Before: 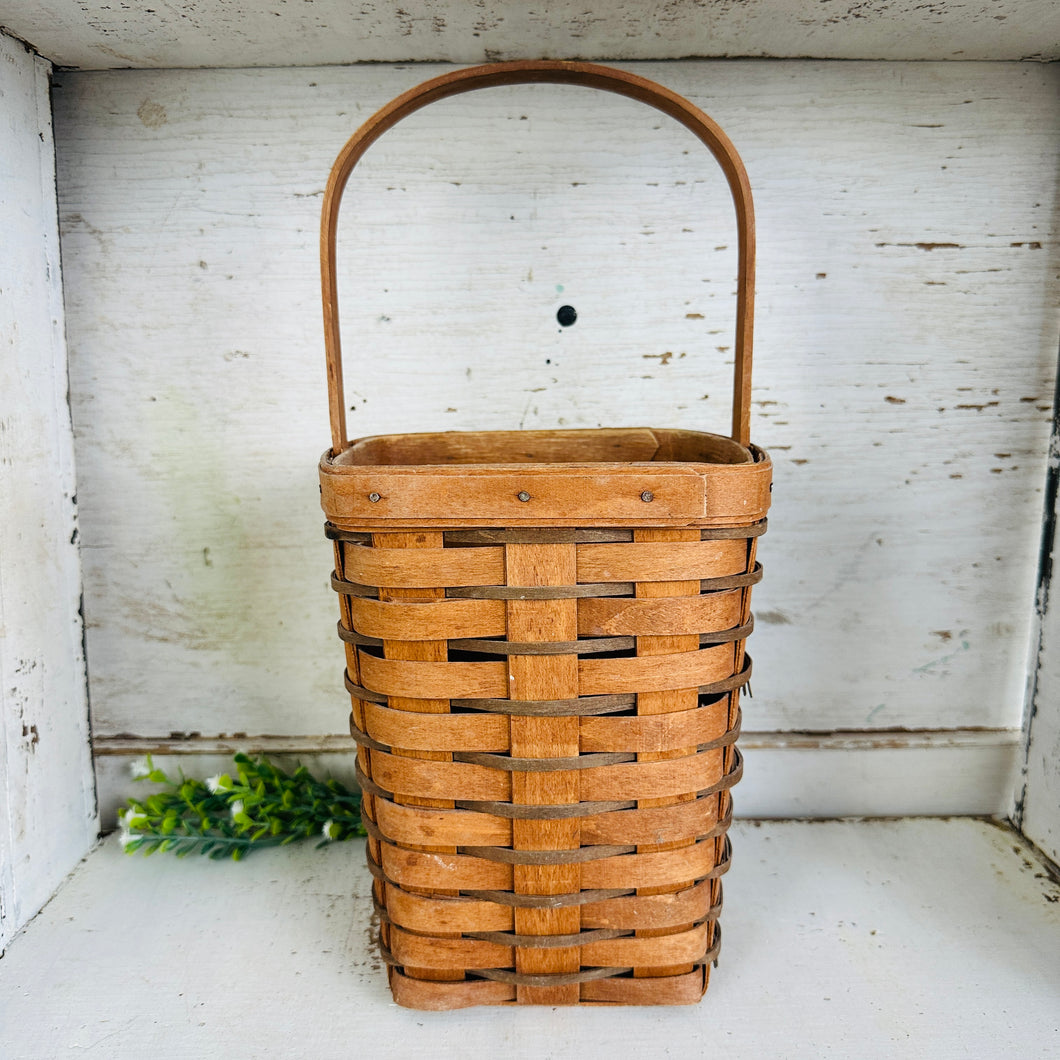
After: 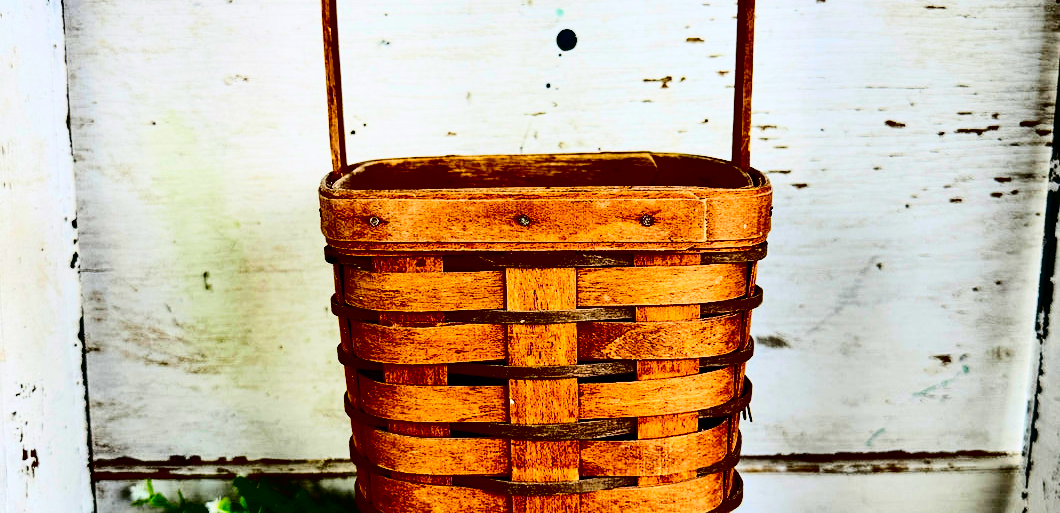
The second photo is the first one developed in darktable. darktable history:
crop and rotate: top 26.056%, bottom 25.543%
contrast brightness saturation: contrast 0.77, brightness -1, saturation 1
